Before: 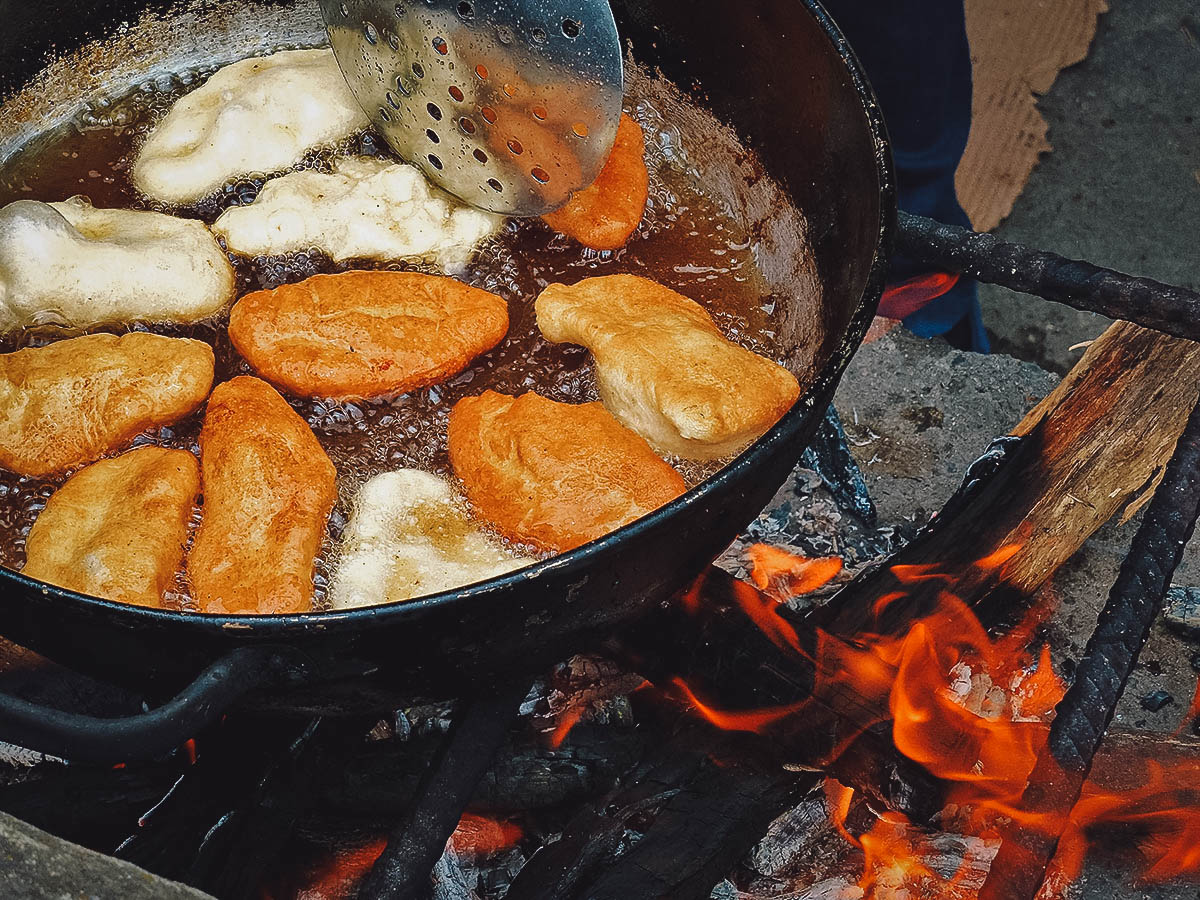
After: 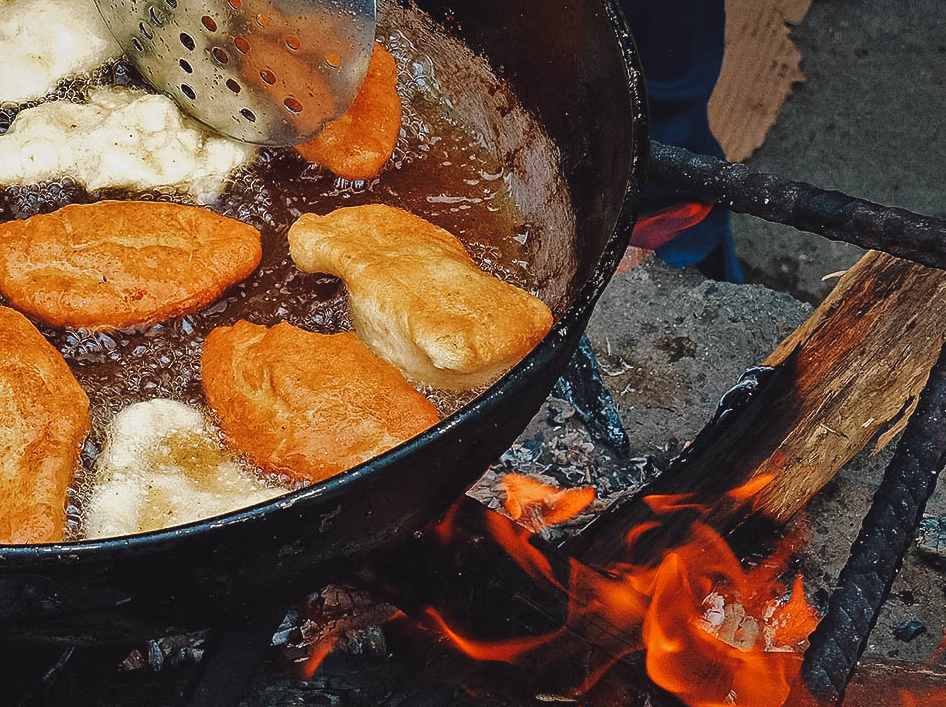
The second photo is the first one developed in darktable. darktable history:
crop and rotate: left 20.632%, top 7.87%, right 0.461%, bottom 13.516%
